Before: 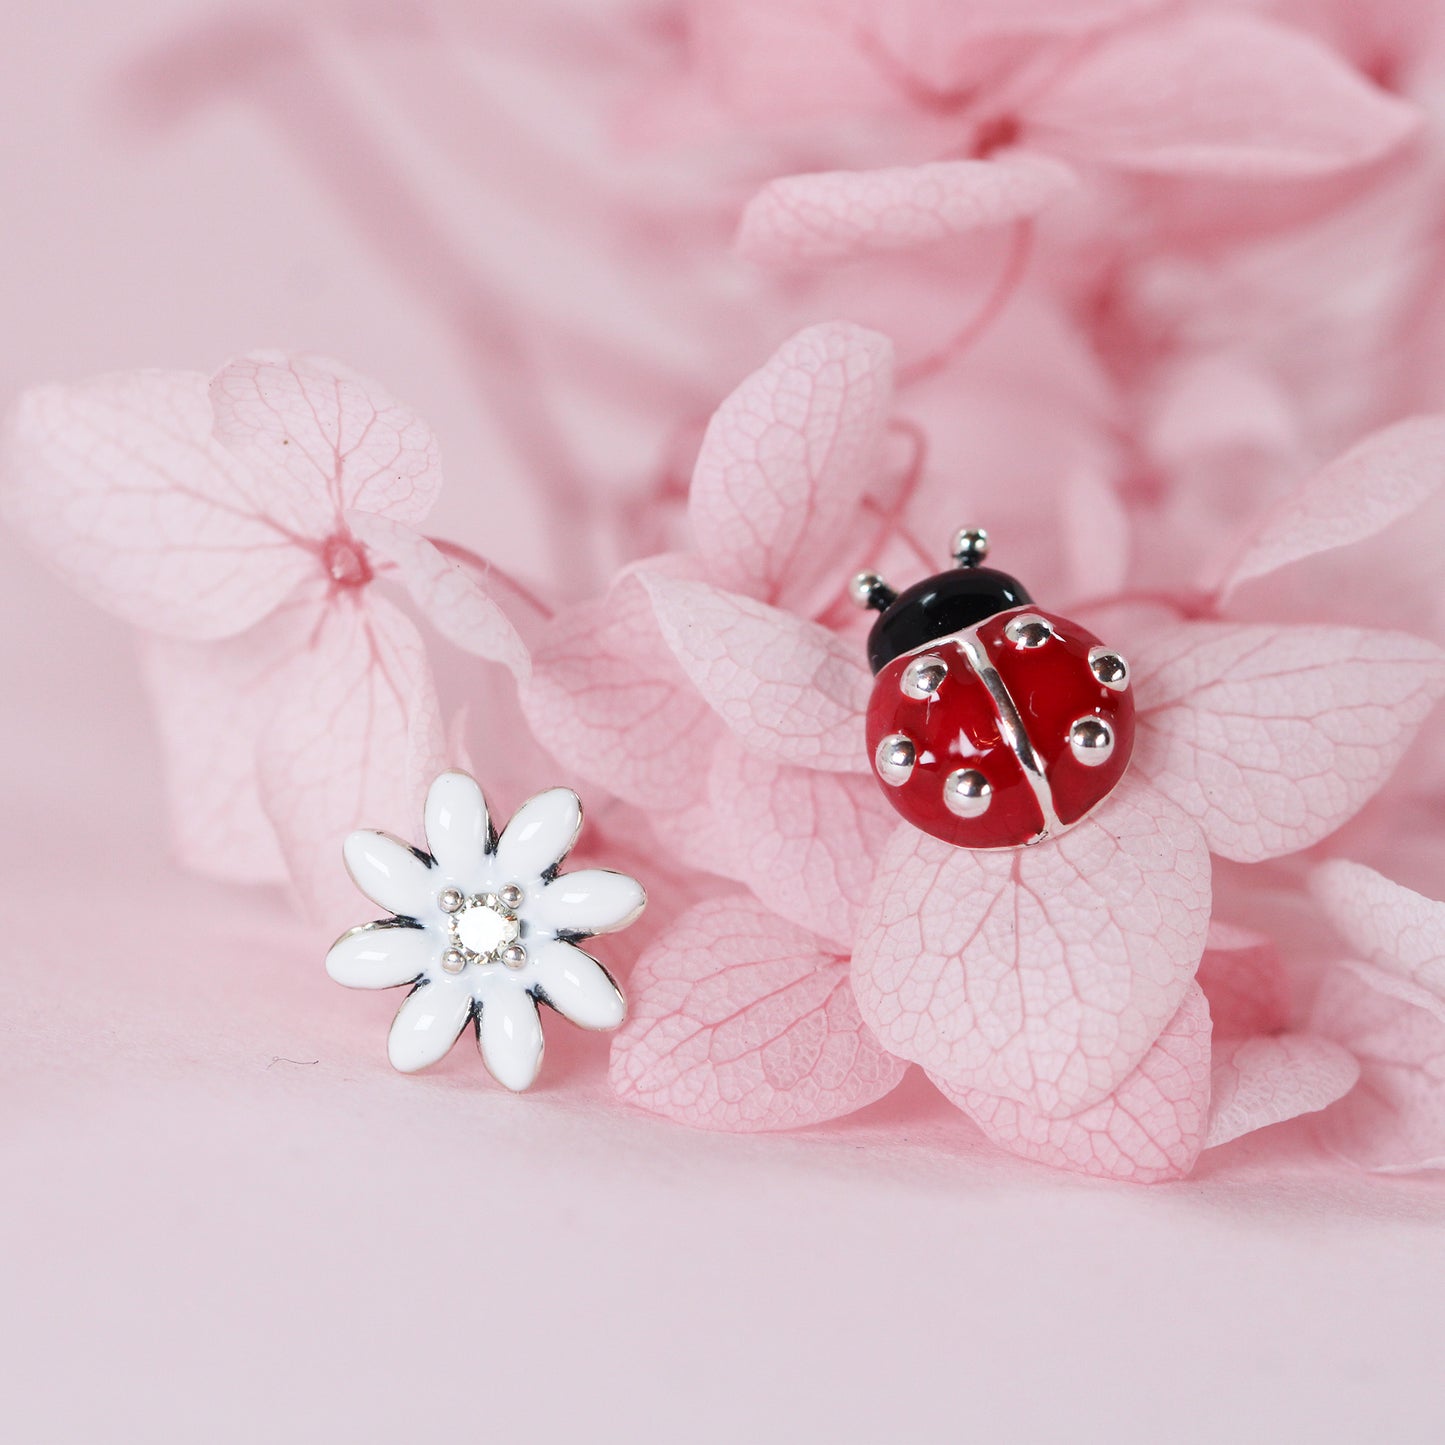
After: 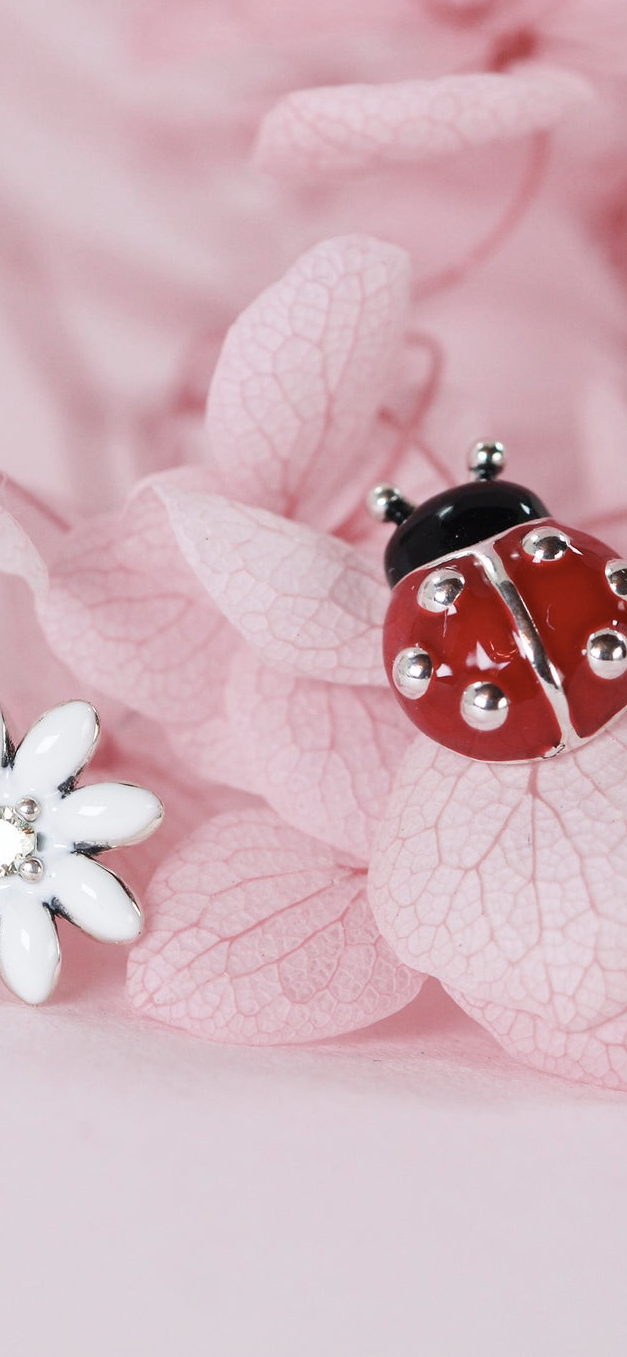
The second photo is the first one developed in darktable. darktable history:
contrast brightness saturation: saturation -0.17
crop: left 33.452%, top 6.025%, right 23.155%
